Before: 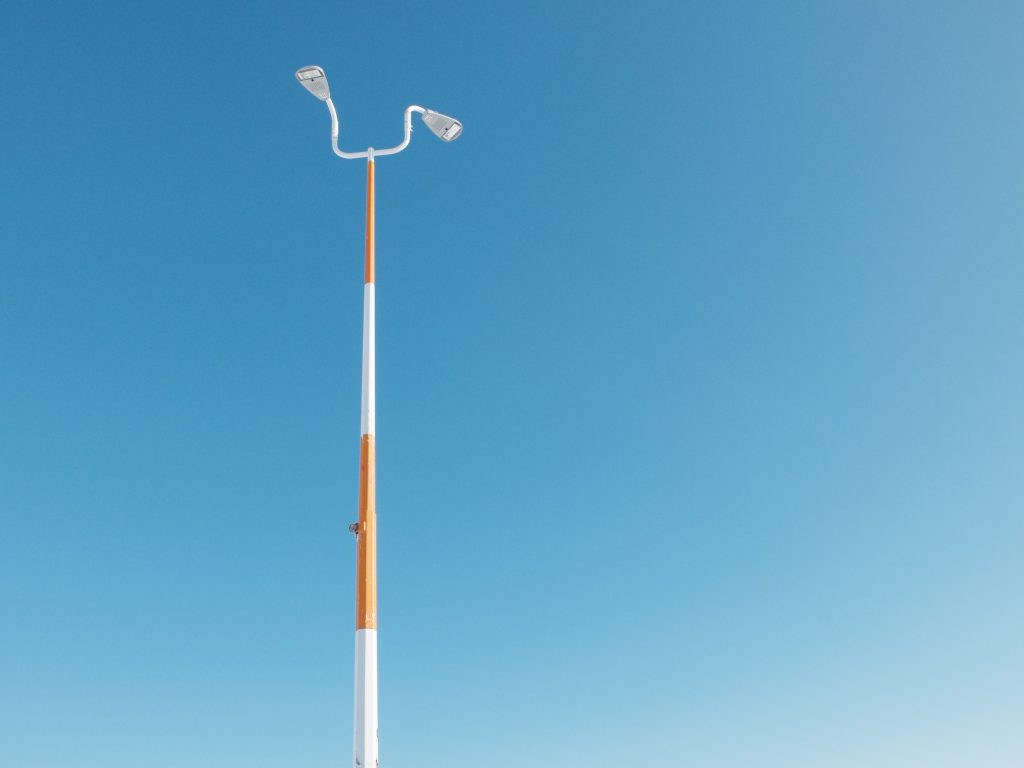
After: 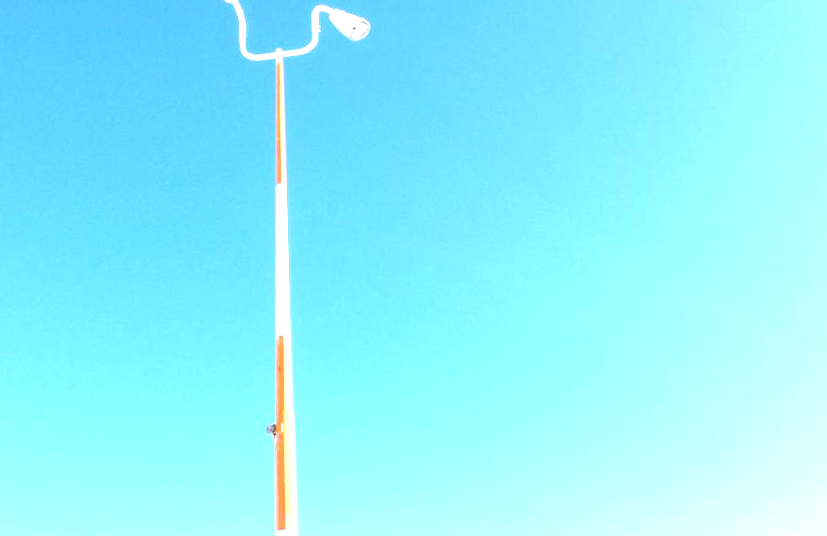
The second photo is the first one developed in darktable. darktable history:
local contrast: detail 130%
exposure: black level correction 0, exposure 1.5 EV, compensate exposure bias true, compensate highlight preservation false
rotate and perspective: rotation -1.42°, crop left 0.016, crop right 0.984, crop top 0.035, crop bottom 0.965
crop: left 7.856%, top 11.836%, right 10.12%, bottom 15.387%
